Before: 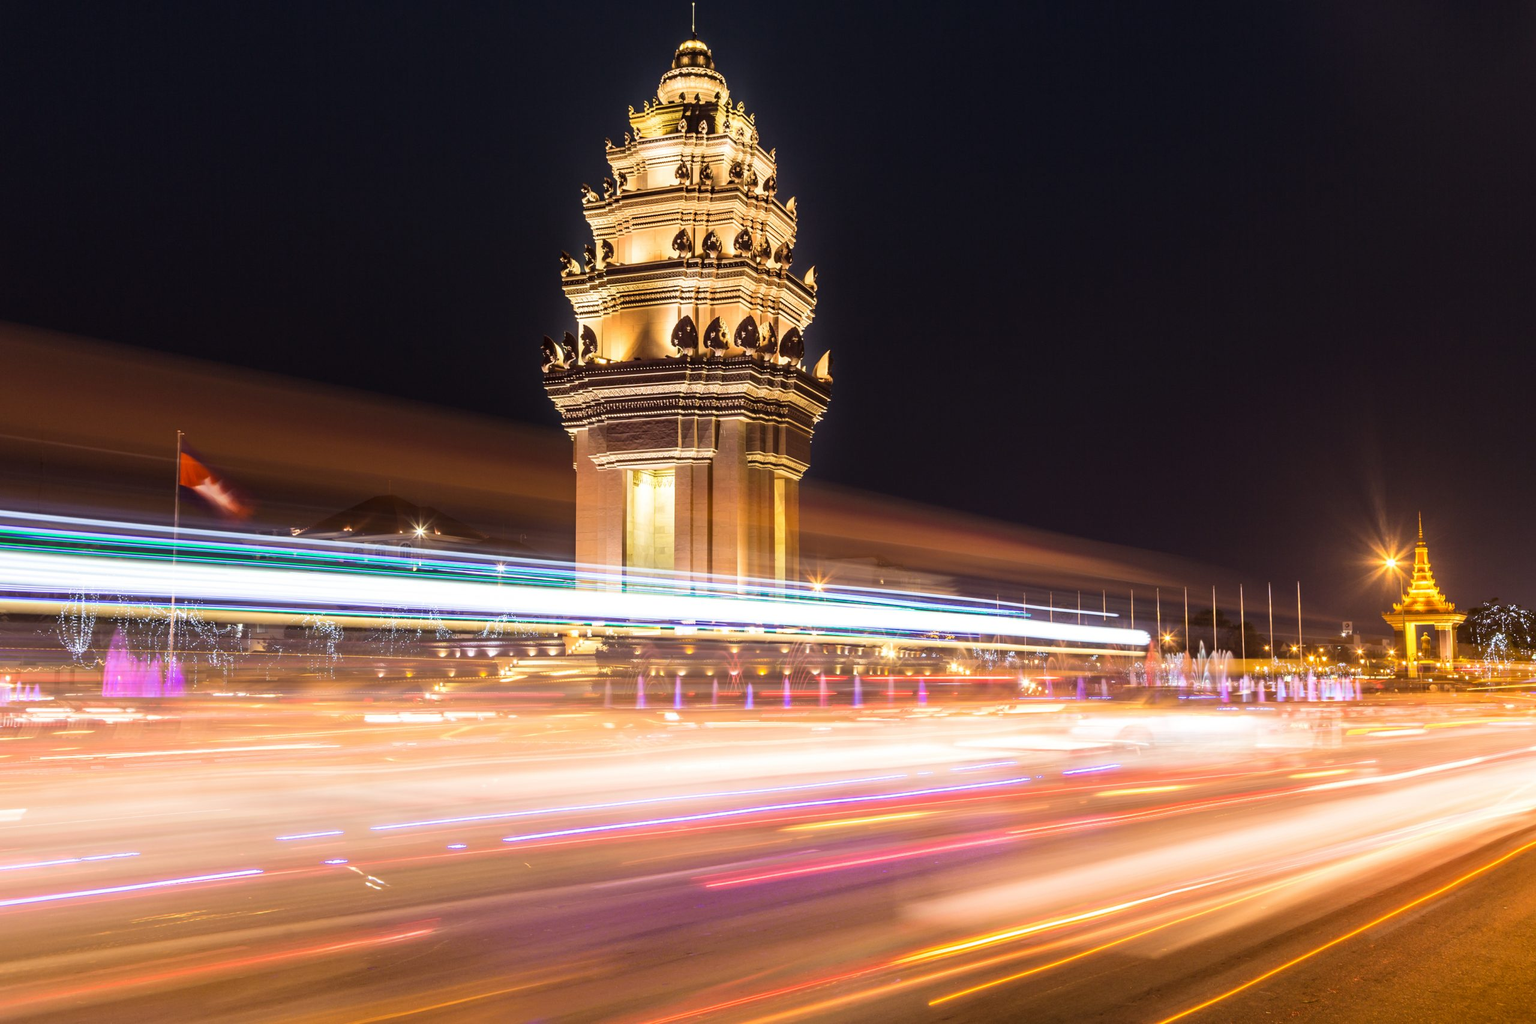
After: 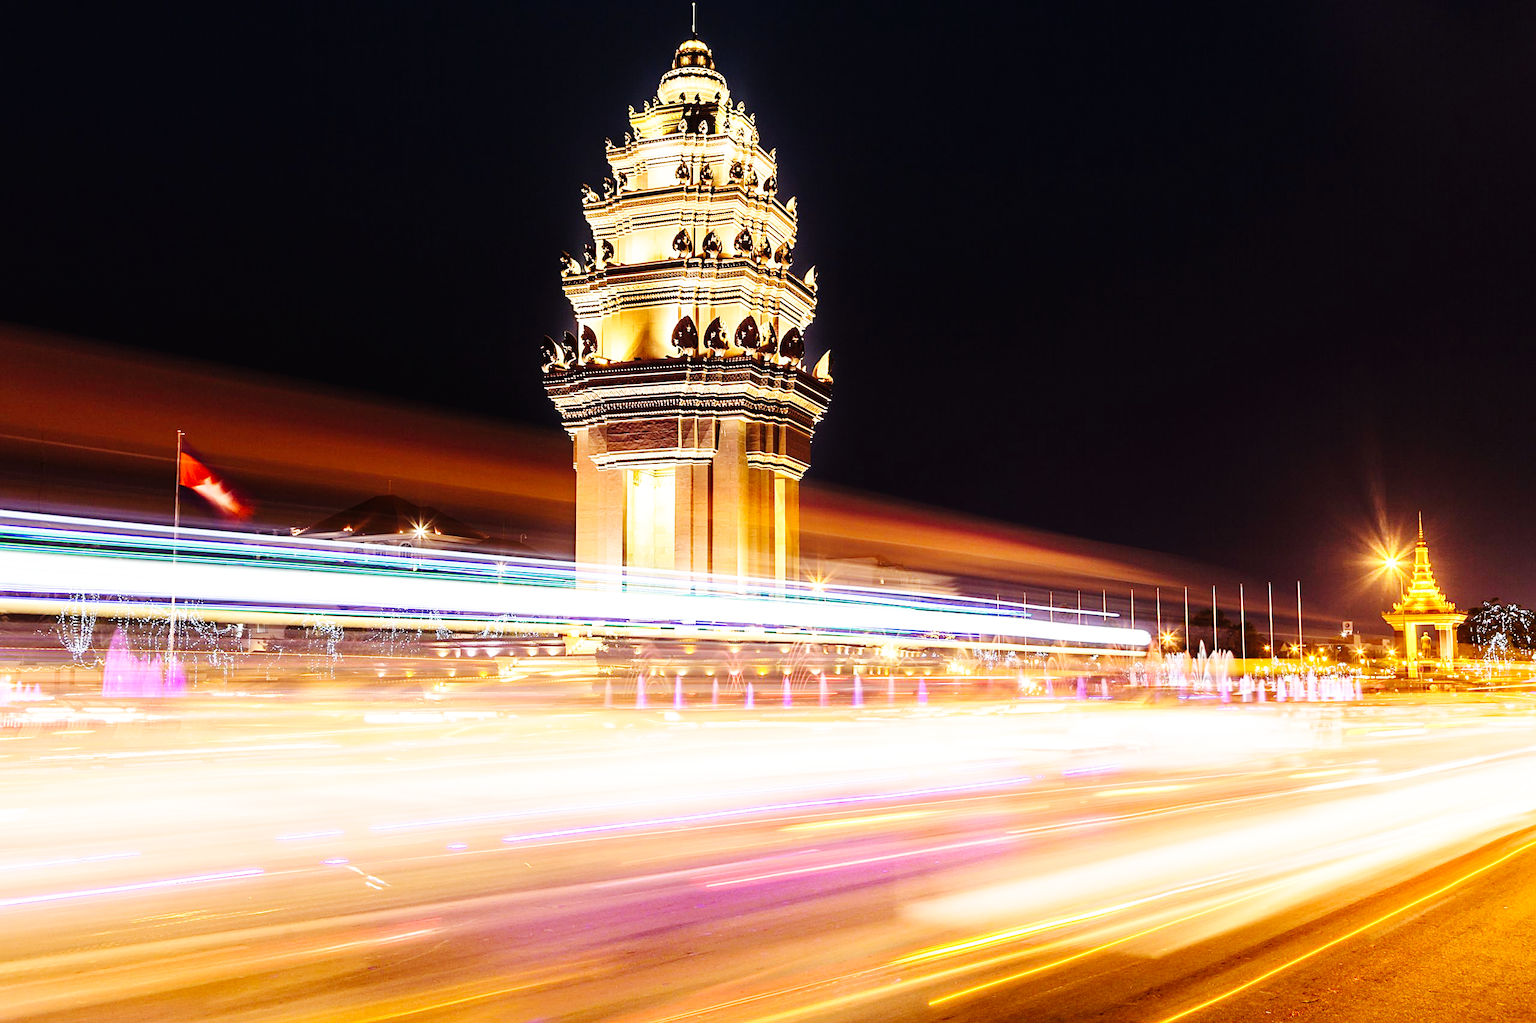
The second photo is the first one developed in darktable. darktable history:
base curve: curves: ch0 [(0, 0) (0, 0) (0.002, 0.001) (0.008, 0.003) (0.019, 0.011) (0.037, 0.037) (0.064, 0.11) (0.102, 0.232) (0.152, 0.379) (0.216, 0.524) (0.296, 0.665) (0.394, 0.789) (0.512, 0.881) (0.651, 0.945) (0.813, 0.986) (1, 1)], preserve colors none
sharpen: on, module defaults
